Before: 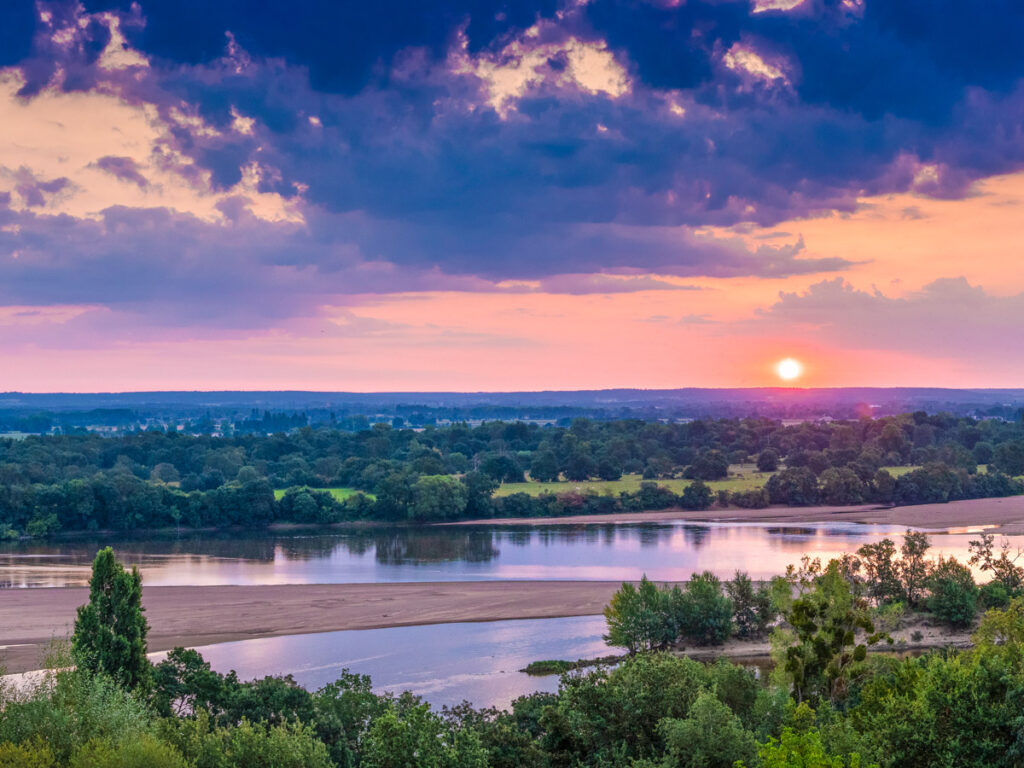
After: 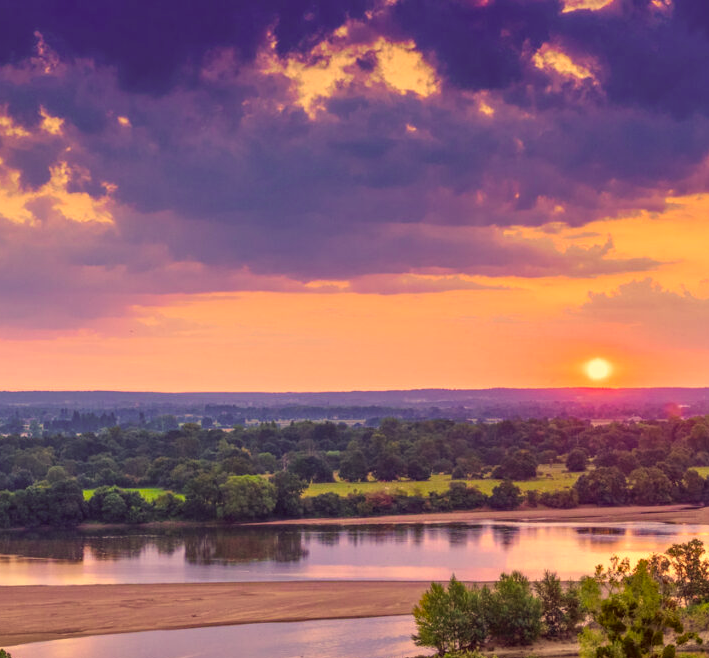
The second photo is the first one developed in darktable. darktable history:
crop: left 18.695%, right 12.051%, bottom 14.286%
color correction: highlights a* 9.71, highlights b* 39.01, shadows a* 14.11, shadows b* 3.38
